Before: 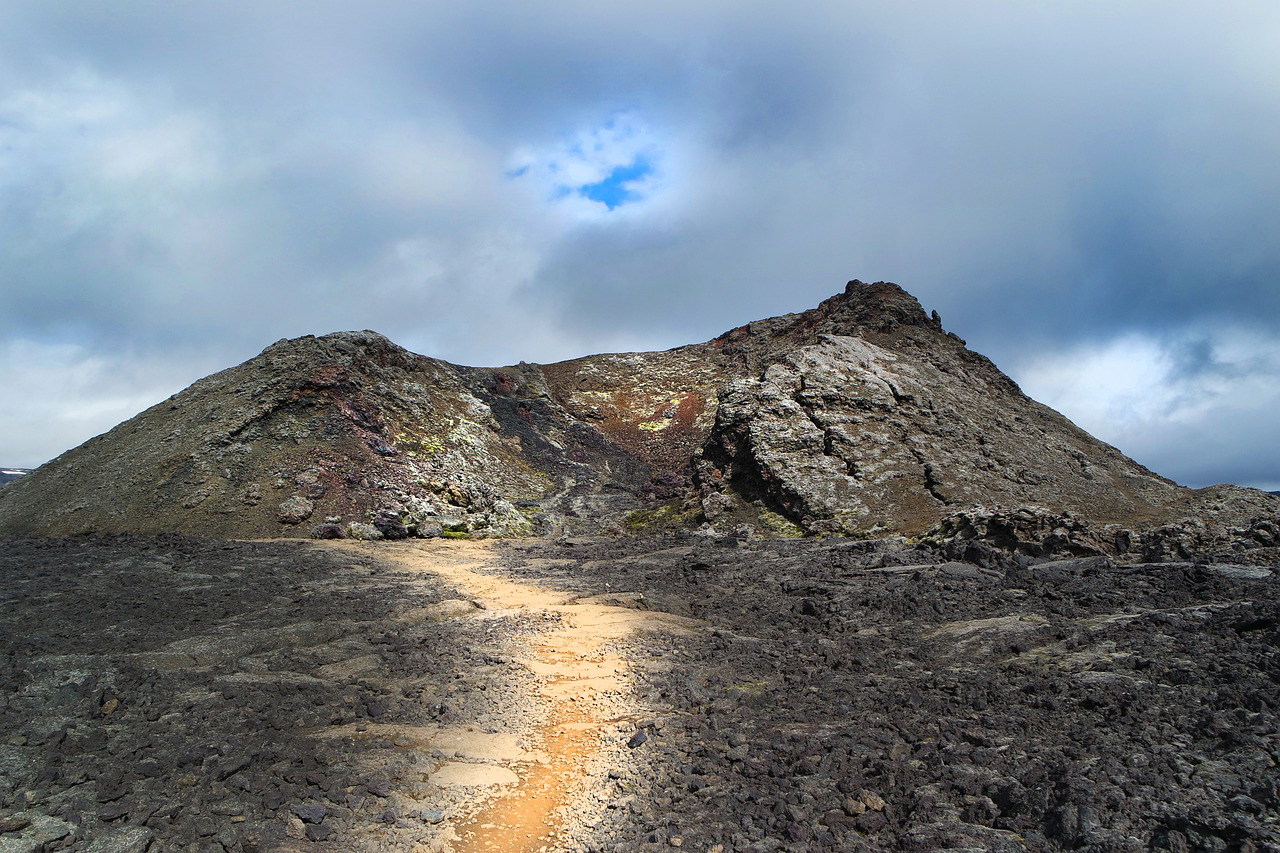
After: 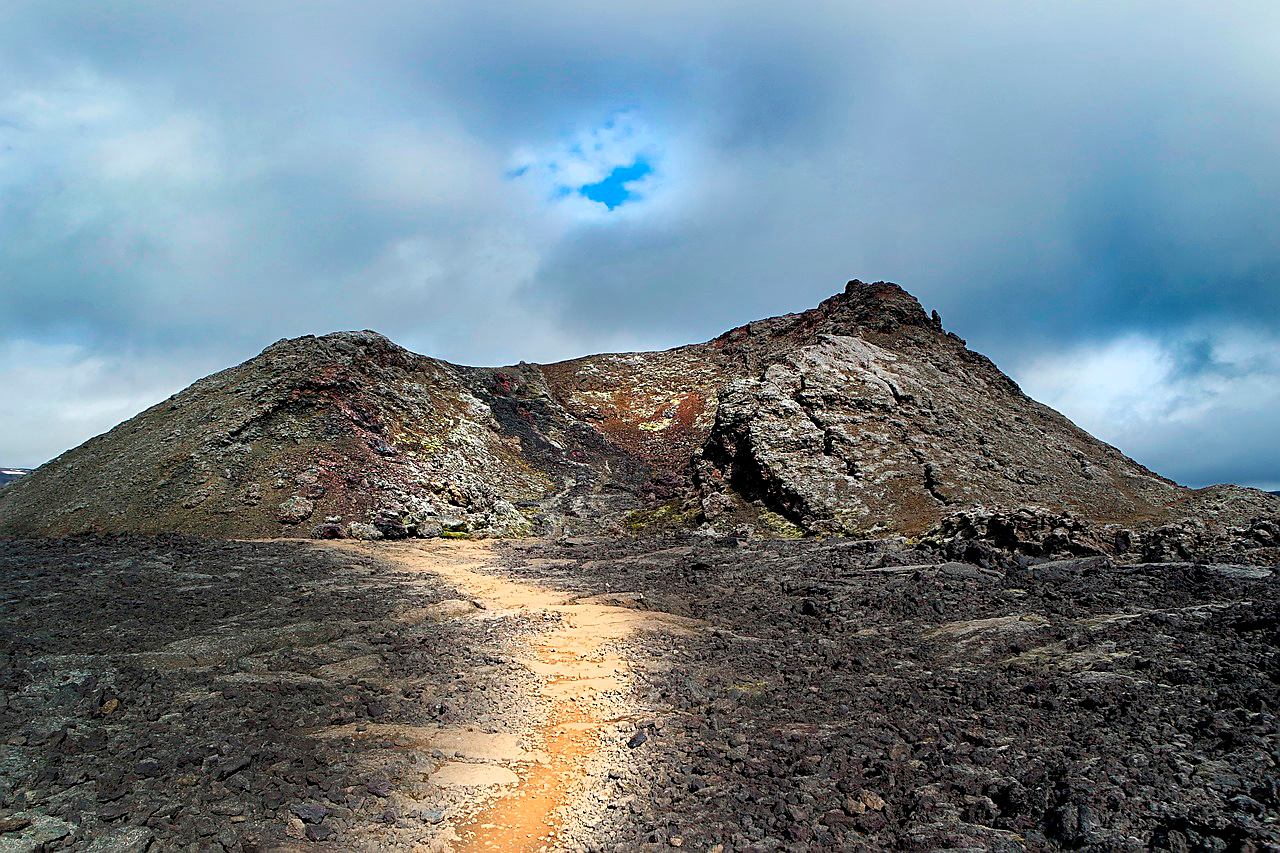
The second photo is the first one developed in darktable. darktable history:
exposure: black level correction 0.005, exposure 0.001 EV, compensate highlight preservation false
sharpen: on, module defaults
